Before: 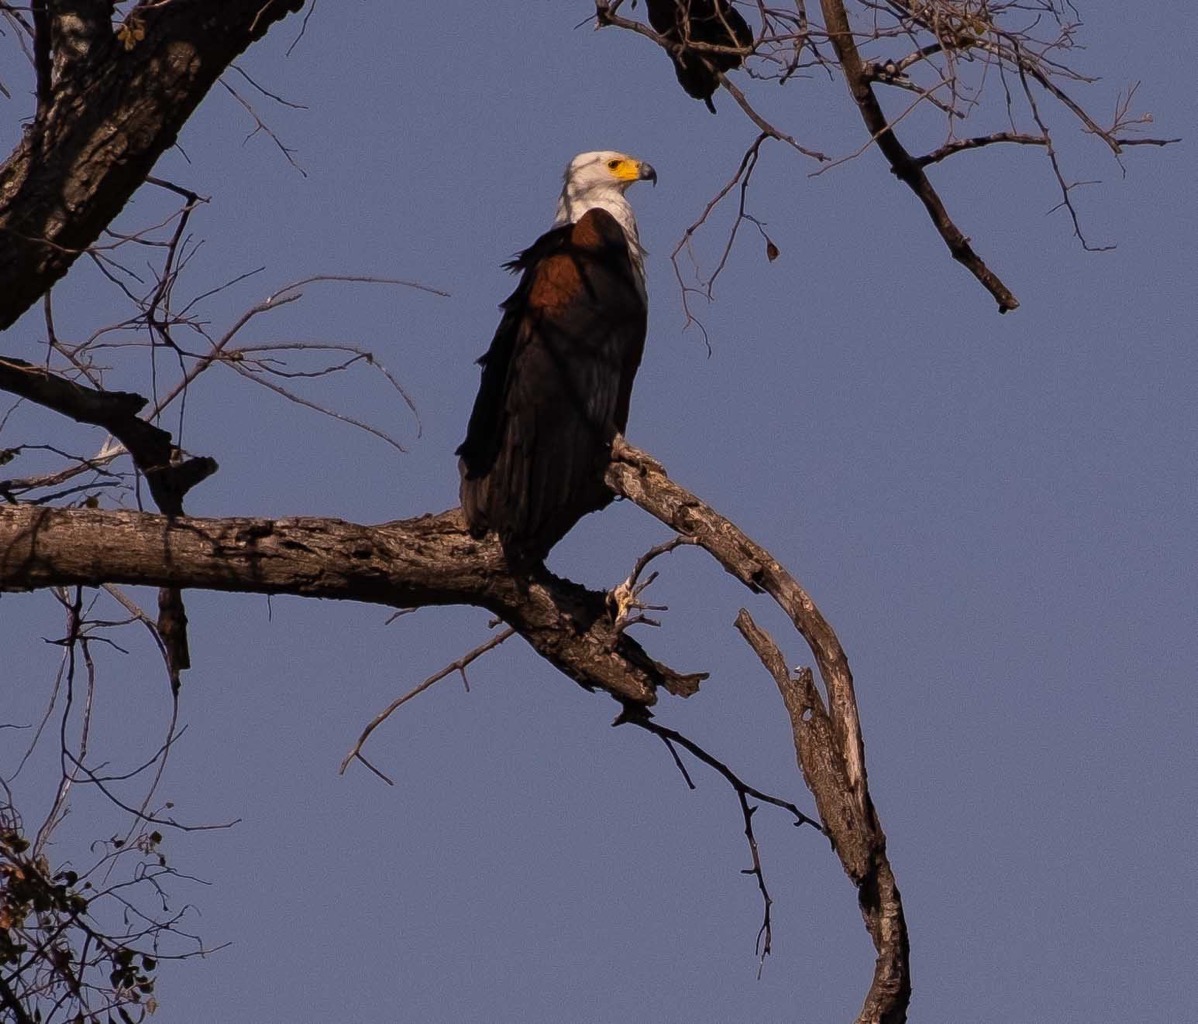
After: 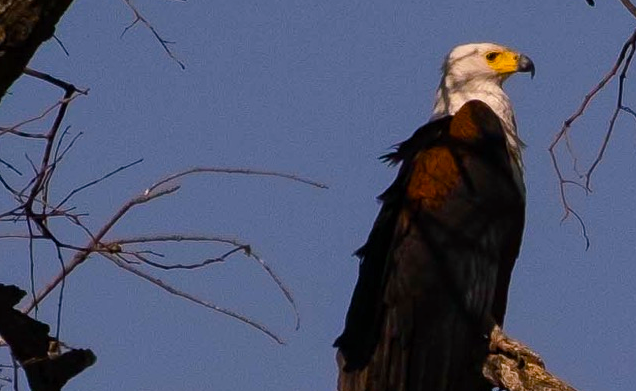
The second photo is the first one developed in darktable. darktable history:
crop: left 10.239%, top 10.547%, right 36.664%, bottom 51.256%
color balance rgb: shadows lift › luminance -7.923%, shadows lift › chroma 2.453%, shadows lift › hue 165.62°, perceptual saturation grading › global saturation 34.923%, perceptual saturation grading › highlights -29.822%, perceptual saturation grading › shadows 34.79%, global vibrance 11.627%, contrast 5.051%
